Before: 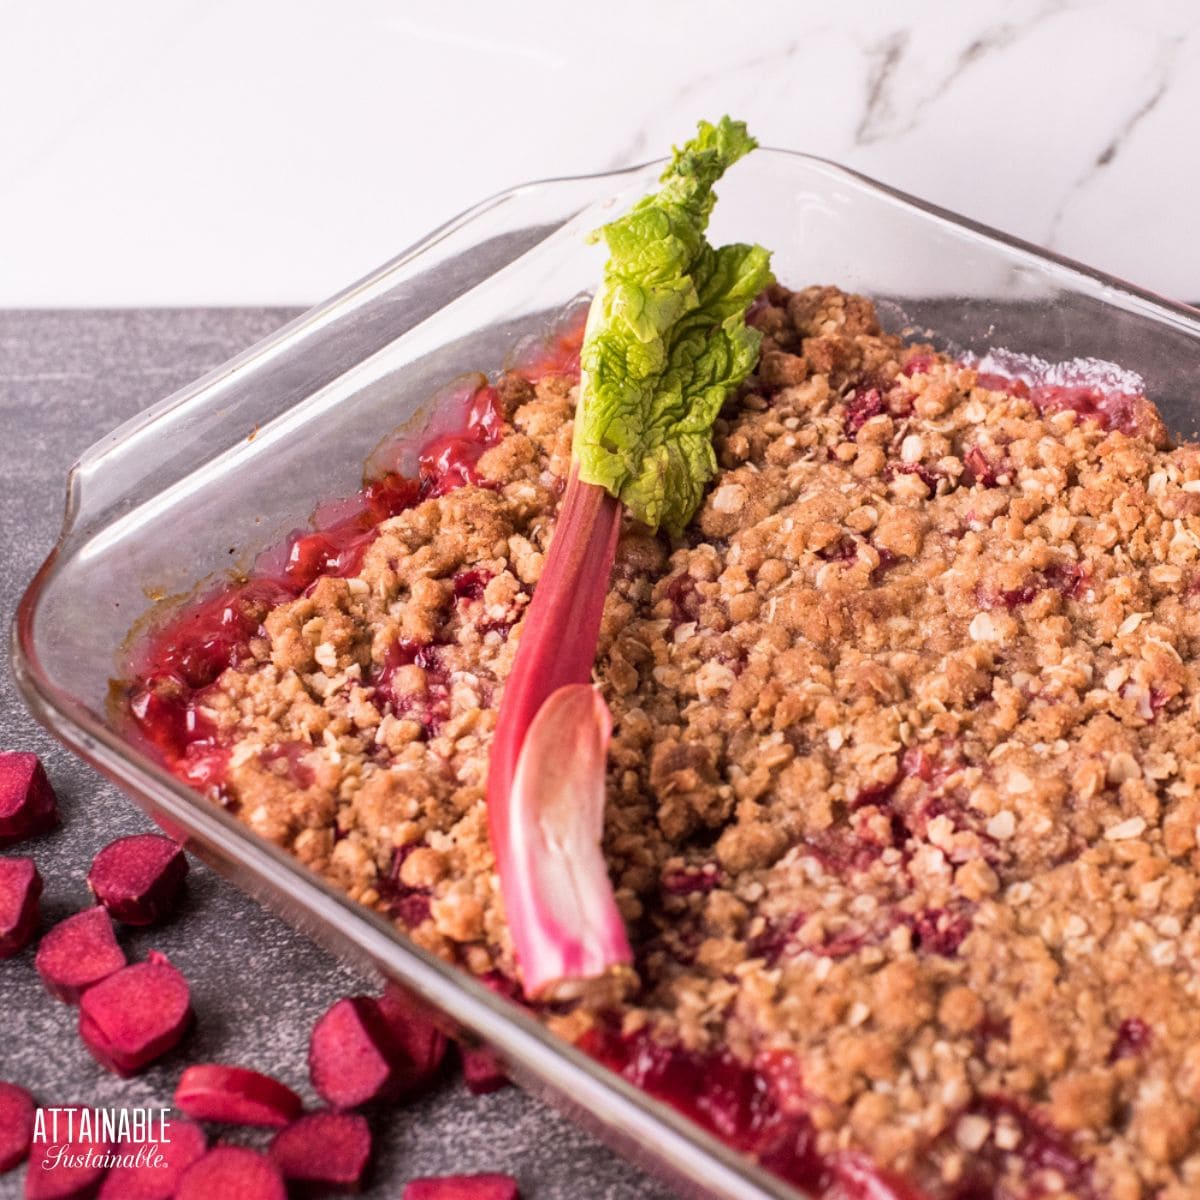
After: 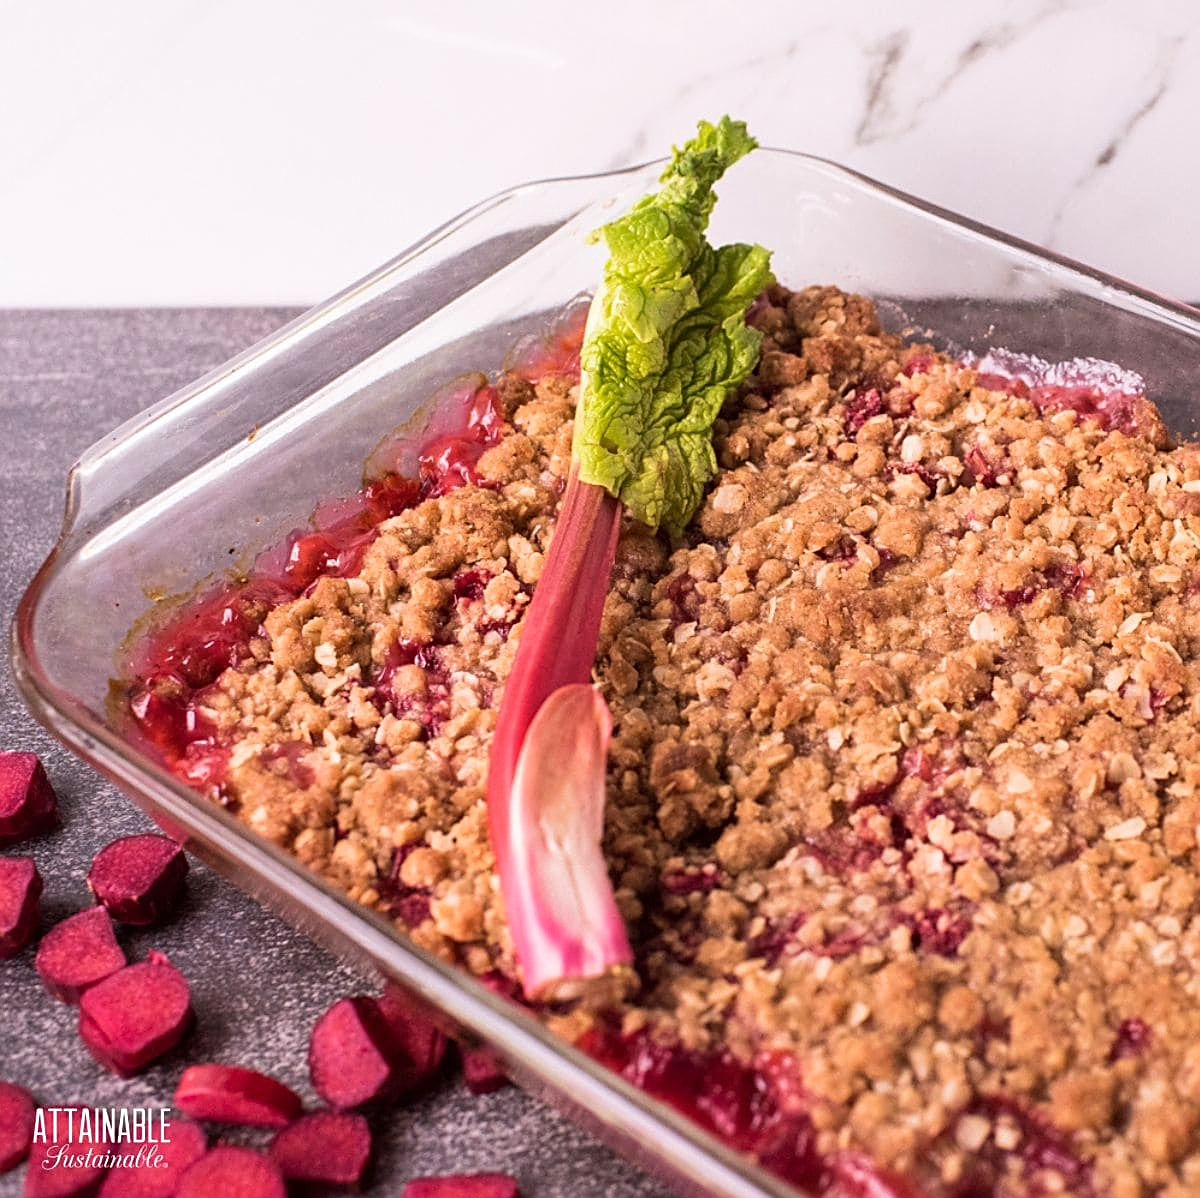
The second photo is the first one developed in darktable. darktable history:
sharpen: on, module defaults
crop: top 0.05%, bottom 0.098%
velvia: on, module defaults
